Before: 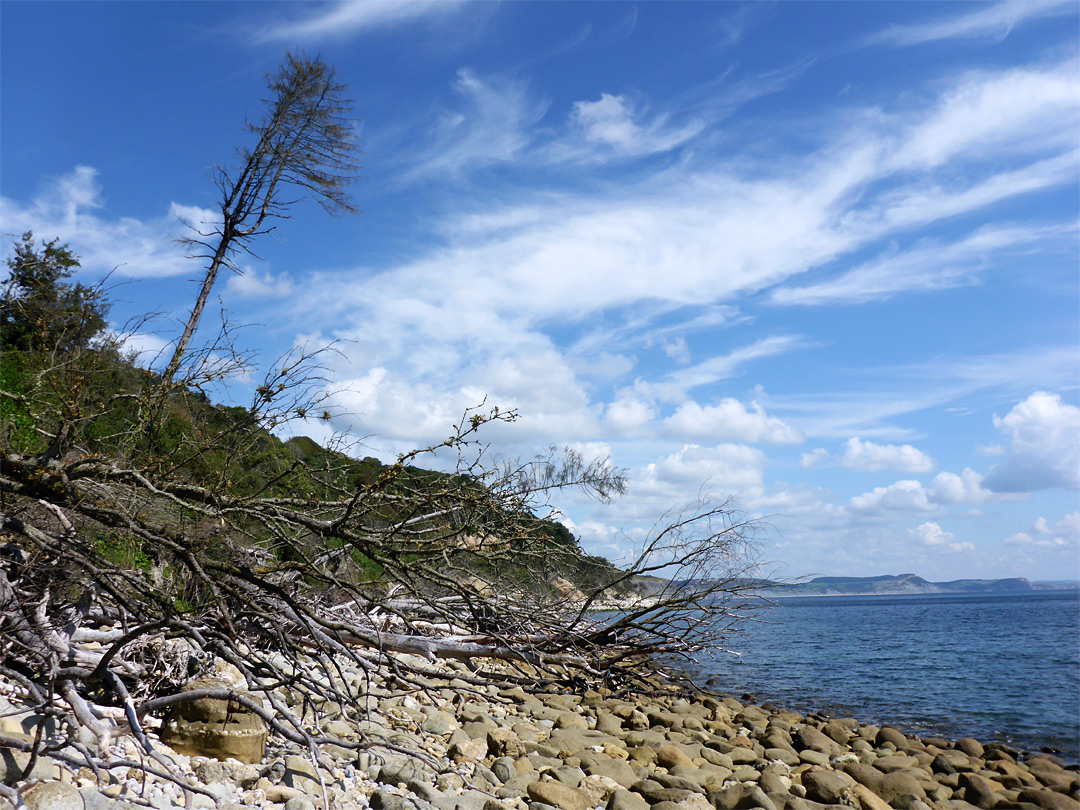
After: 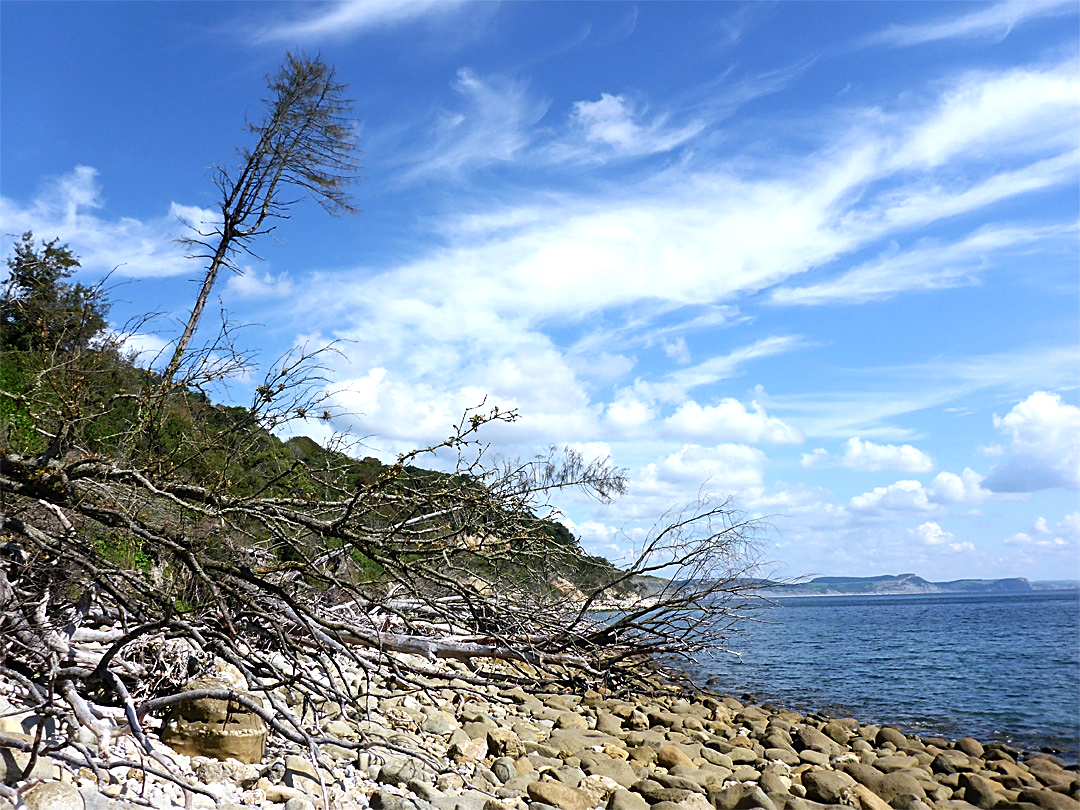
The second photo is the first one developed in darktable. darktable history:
exposure: black level correction 0, exposure 0.393 EV, compensate highlight preservation false
sharpen: on, module defaults
